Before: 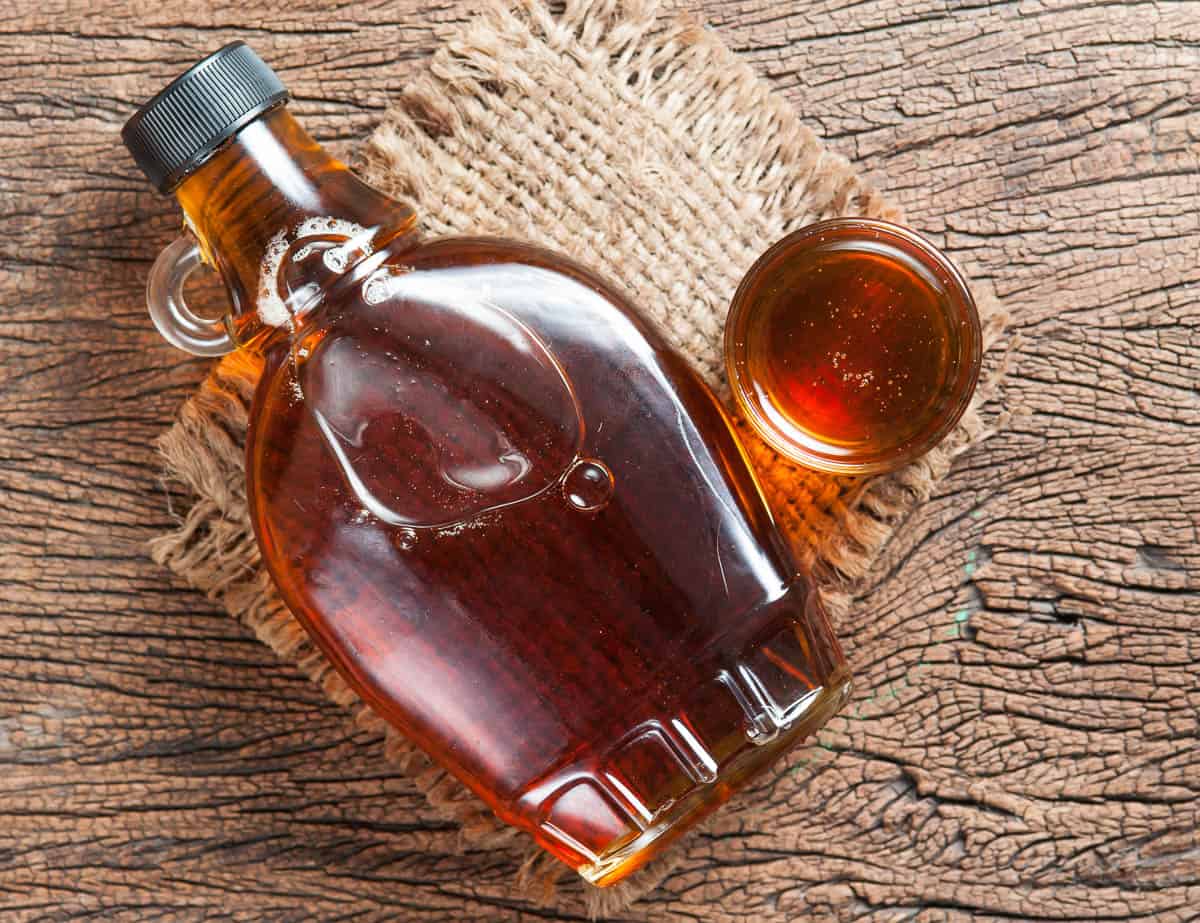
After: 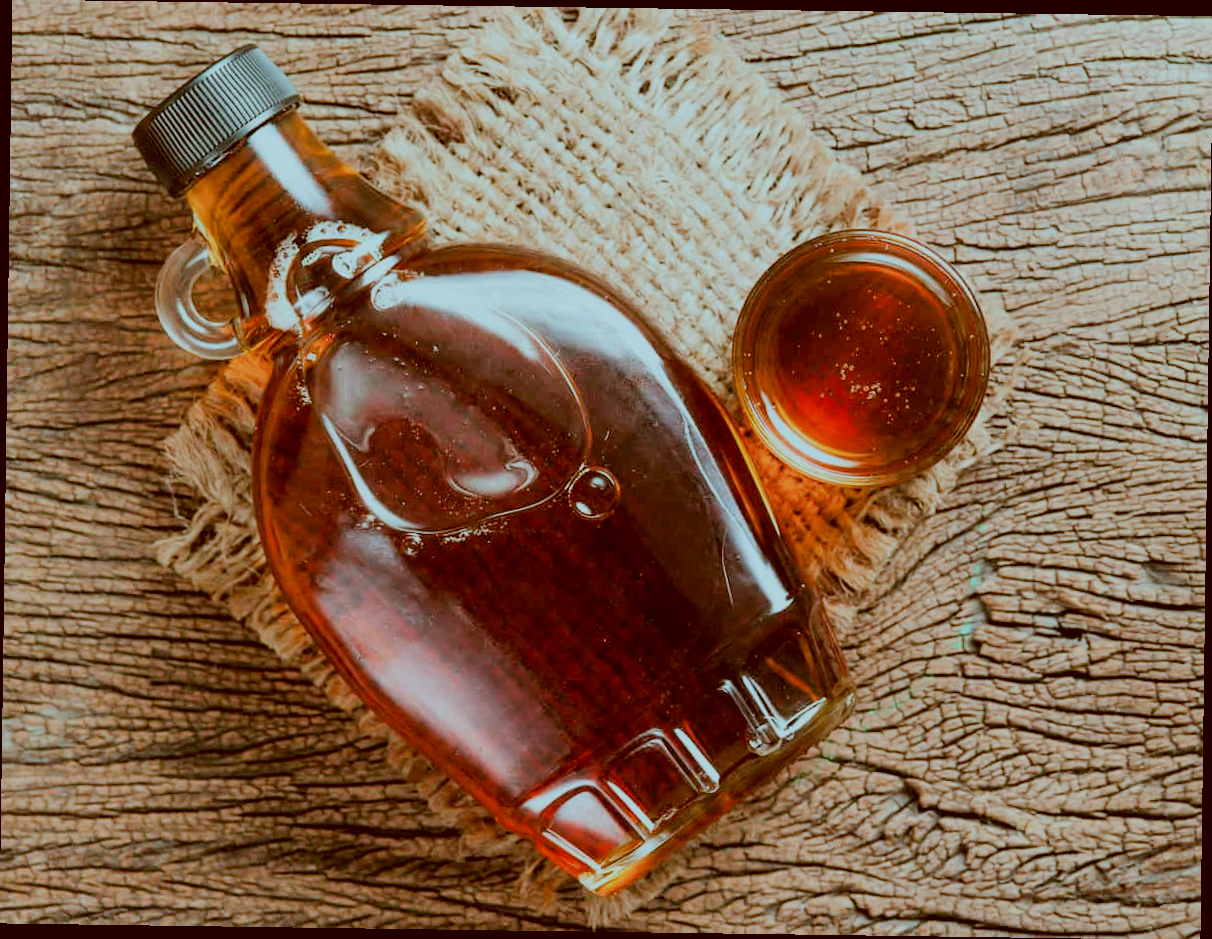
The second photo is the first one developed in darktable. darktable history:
filmic rgb: black relative exposure -6.98 EV, white relative exposure 5.63 EV, hardness 2.86
rotate and perspective: rotation 0.8°, automatic cropping off
color correction: highlights a* -14.62, highlights b* -16.22, shadows a* 10.12, shadows b* 29.4
